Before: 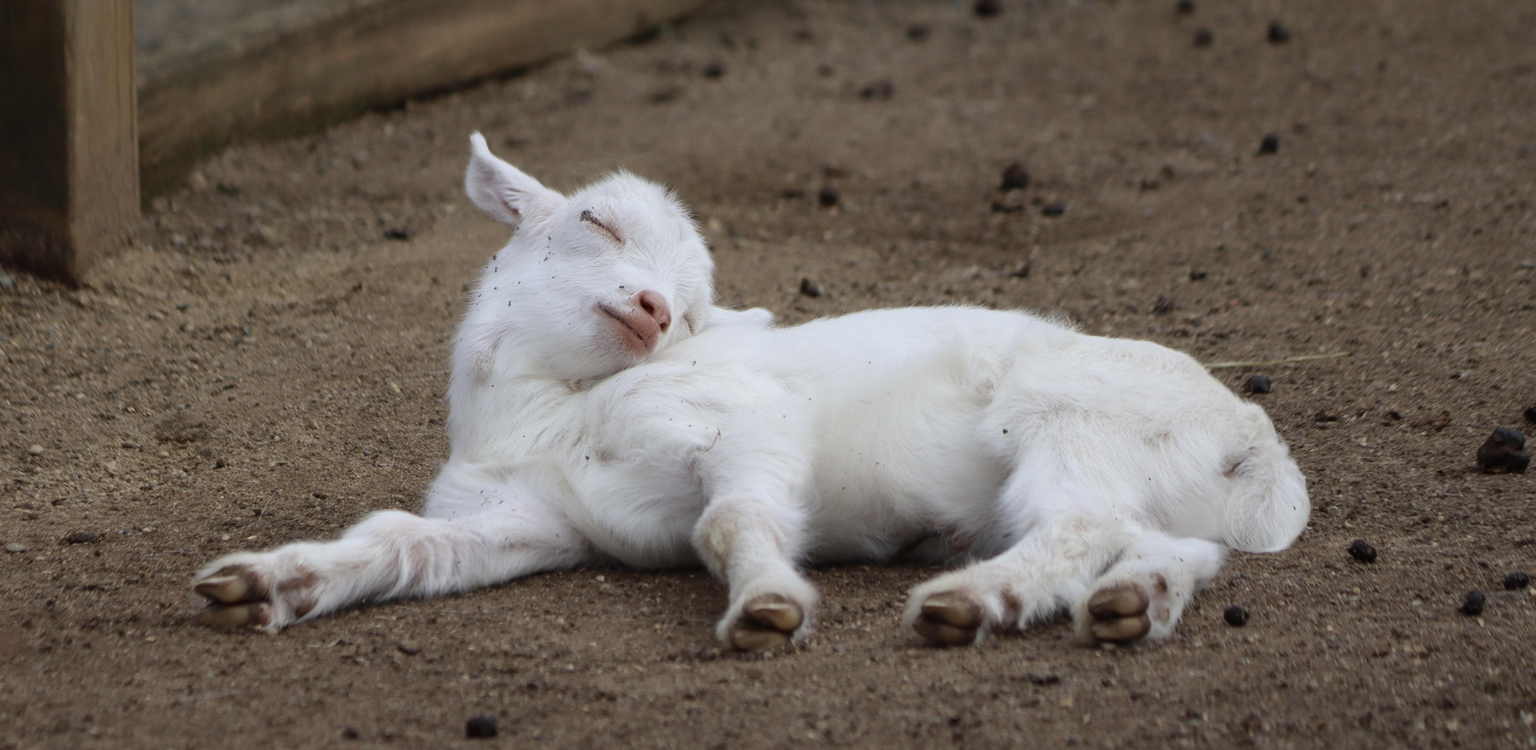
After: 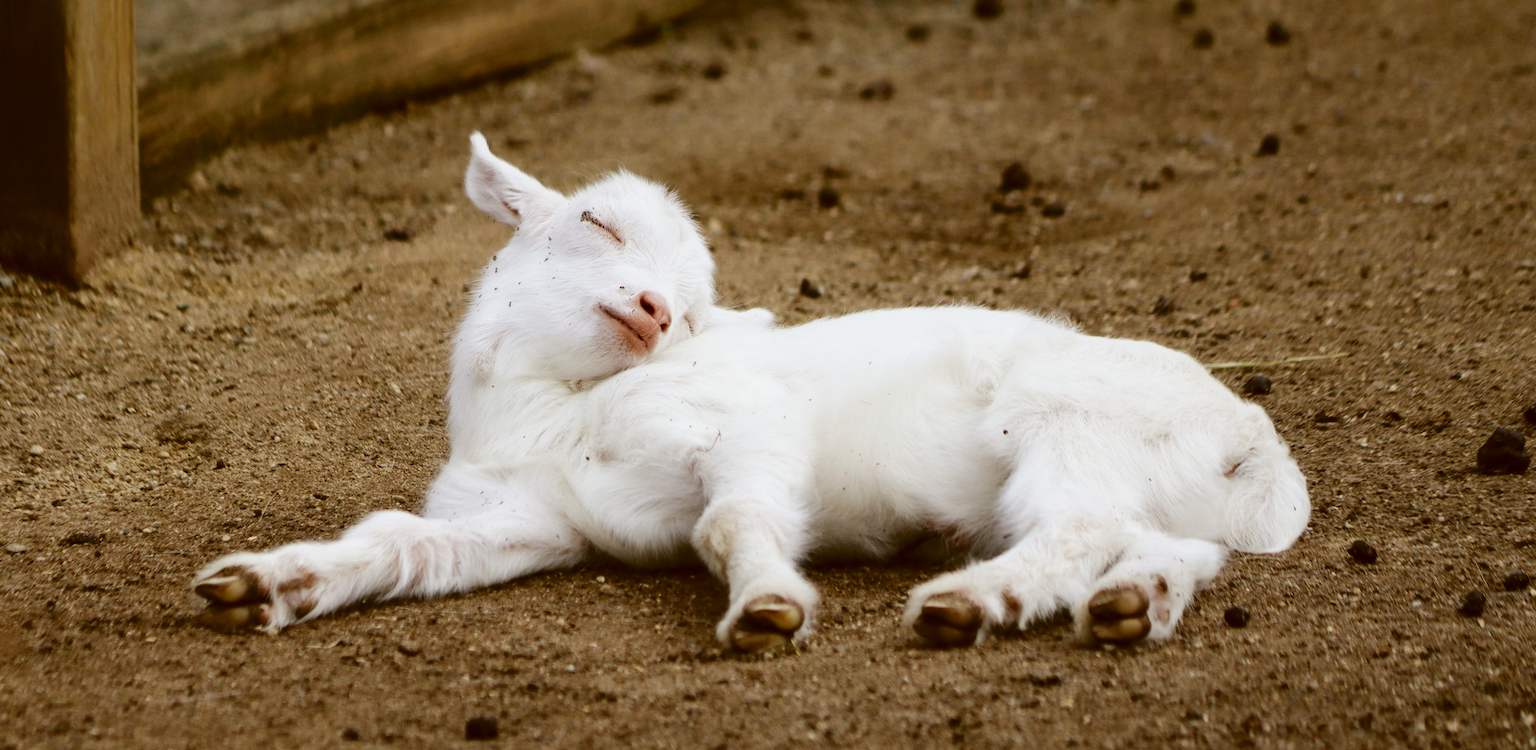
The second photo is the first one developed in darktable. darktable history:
base curve: curves: ch0 [(0, 0) (0.036, 0.025) (0.121, 0.166) (0.206, 0.329) (0.605, 0.79) (1, 1)], preserve colors none
color correction: highlights a* -0.482, highlights b* 0.161, shadows a* 4.66, shadows b* 20.72
